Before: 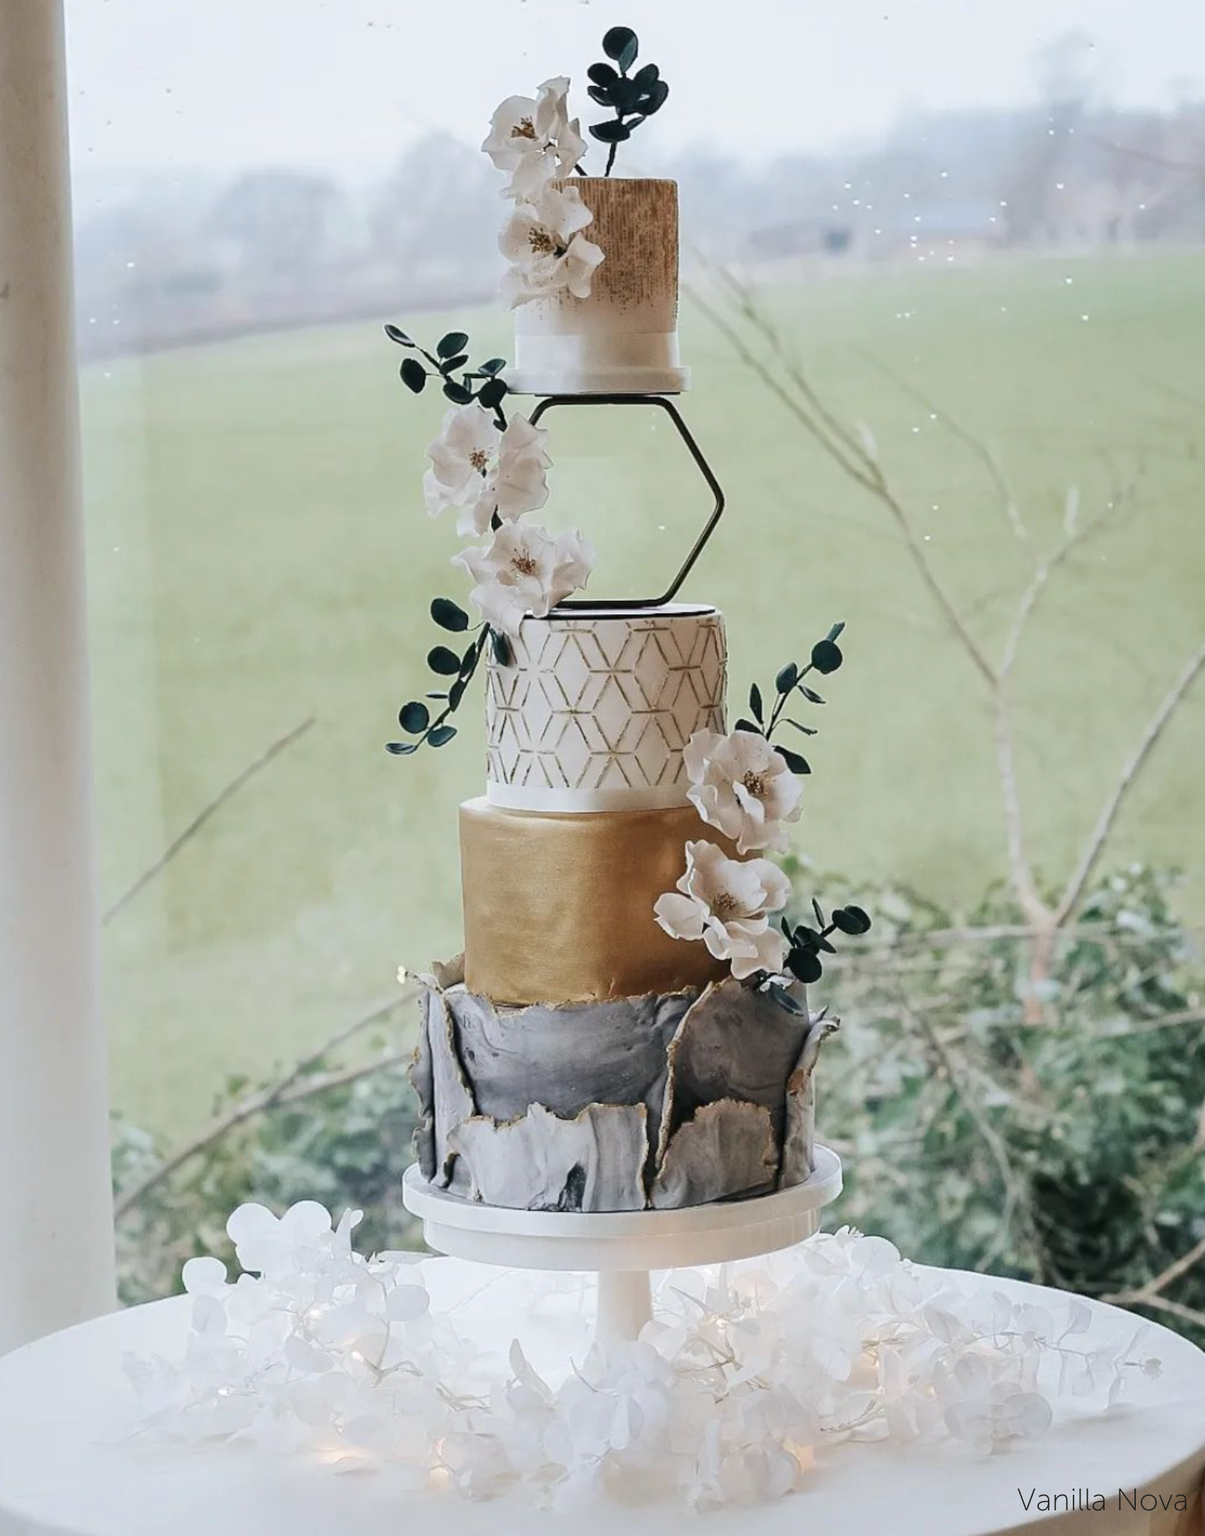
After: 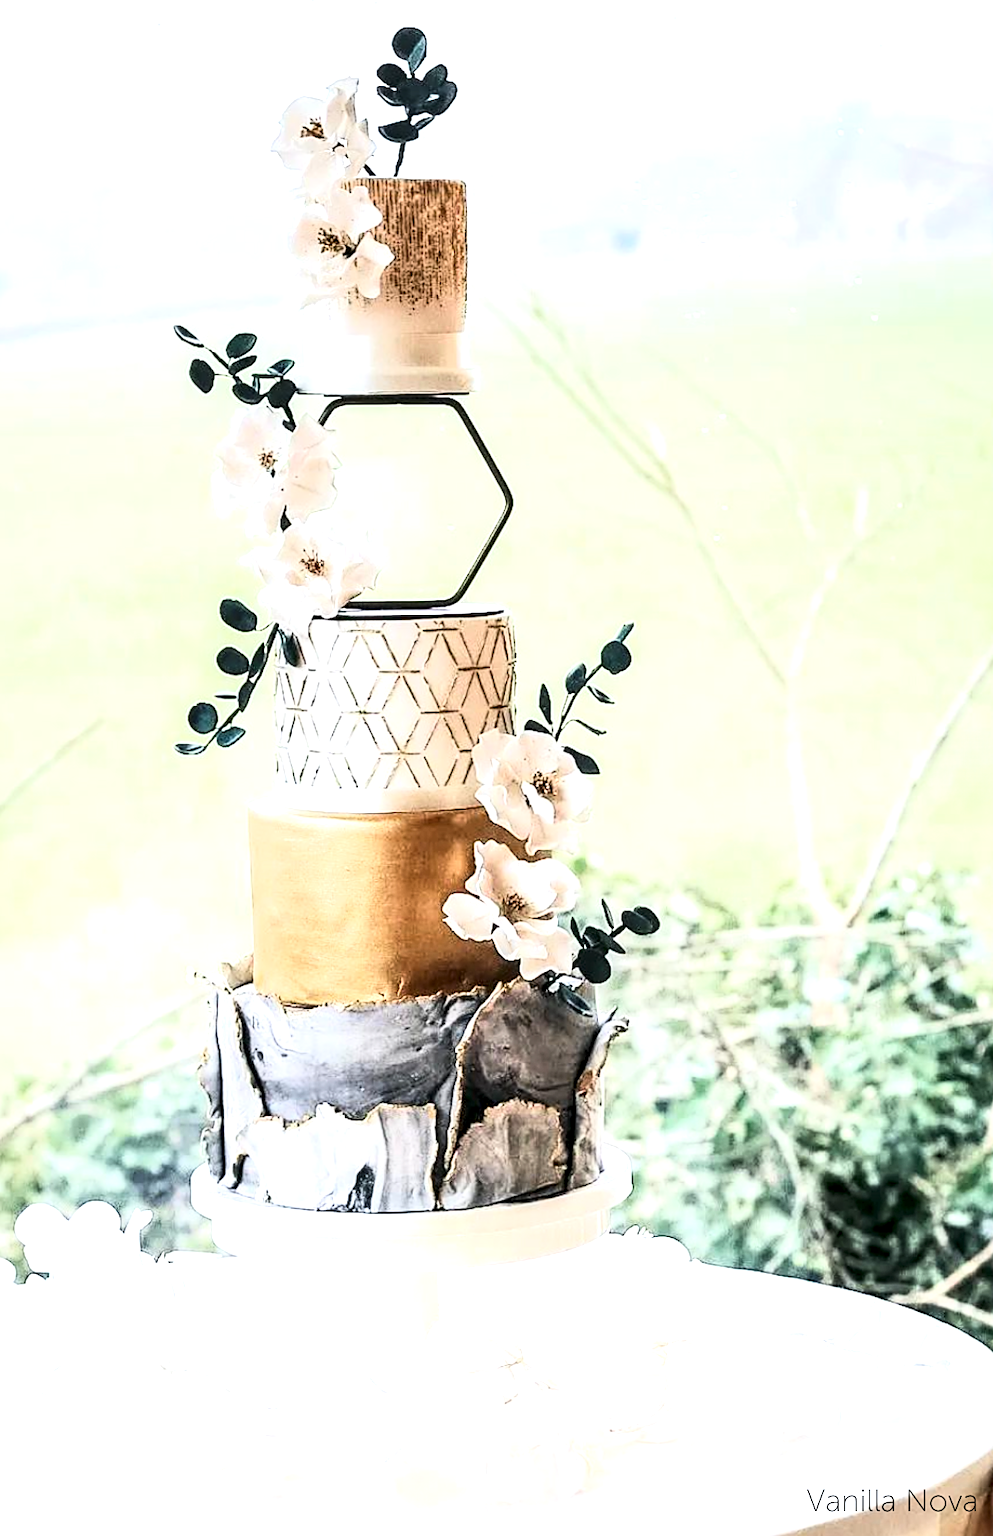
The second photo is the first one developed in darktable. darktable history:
tone curve: curves: ch0 [(0, 0.013) (0.198, 0.175) (0.512, 0.582) (0.625, 0.754) (0.81, 0.934) (1, 1)], color space Lab, linked channels, preserve colors none
local contrast: highlights 60%, shadows 60%, detail 160%
crop: left 17.582%, bottom 0.031%
exposure: black level correction 0, exposure 1.2 EV, compensate exposure bias true, compensate highlight preservation false
sharpen: on, module defaults
